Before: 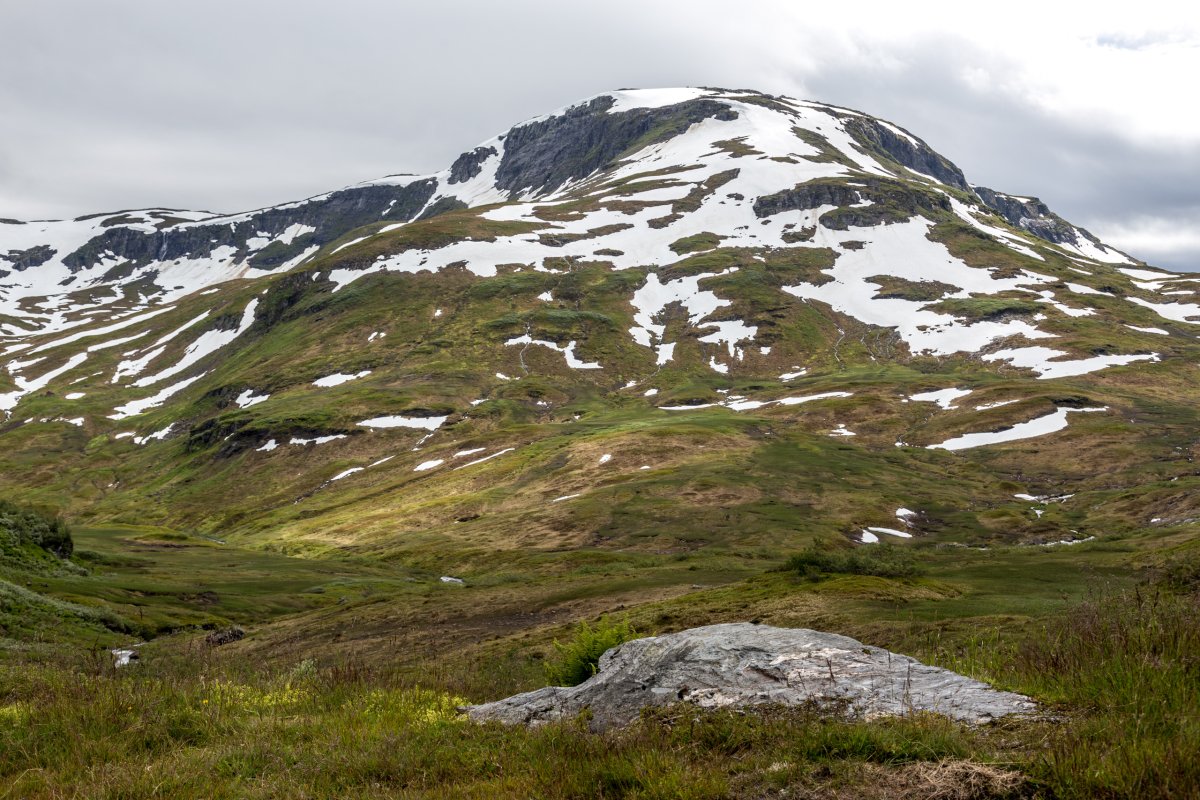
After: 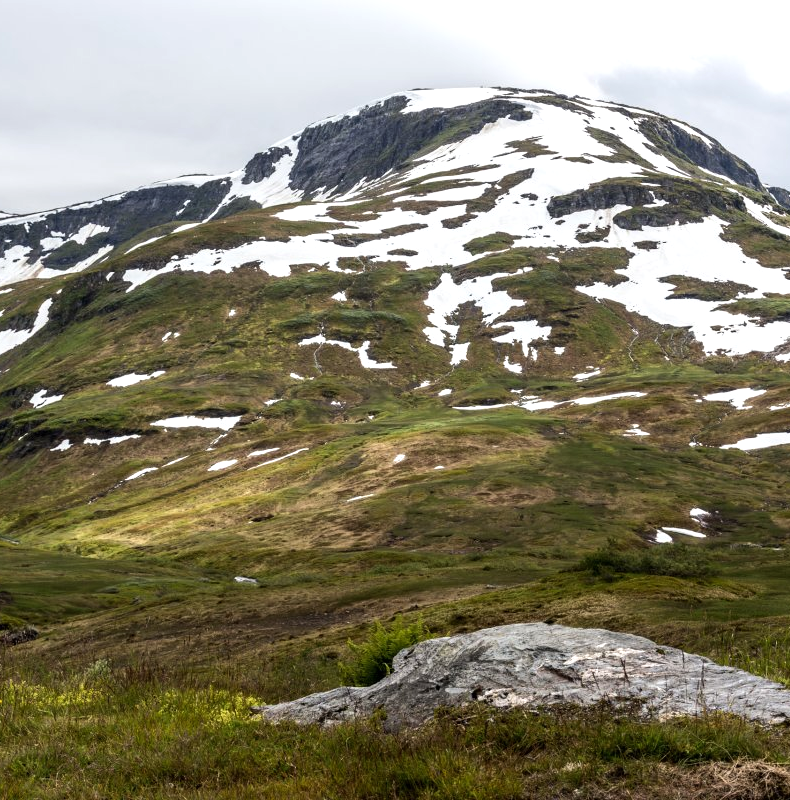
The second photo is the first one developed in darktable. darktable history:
crop: left 17.197%, right 16.933%
tone equalizer: -8 EV -0.44 EV, -7 EV -0.37 EV, -6 EV -0.318 EV, -5 EV -0.186 EV, -3 EV 0.226 EV, -2 EV 0.334 EV, -1 EV 0.365 EV, +0 EV 0.387 EV, edges refinement/feathering 500, mask exposure compensation -1.57 EV, preserve details no
